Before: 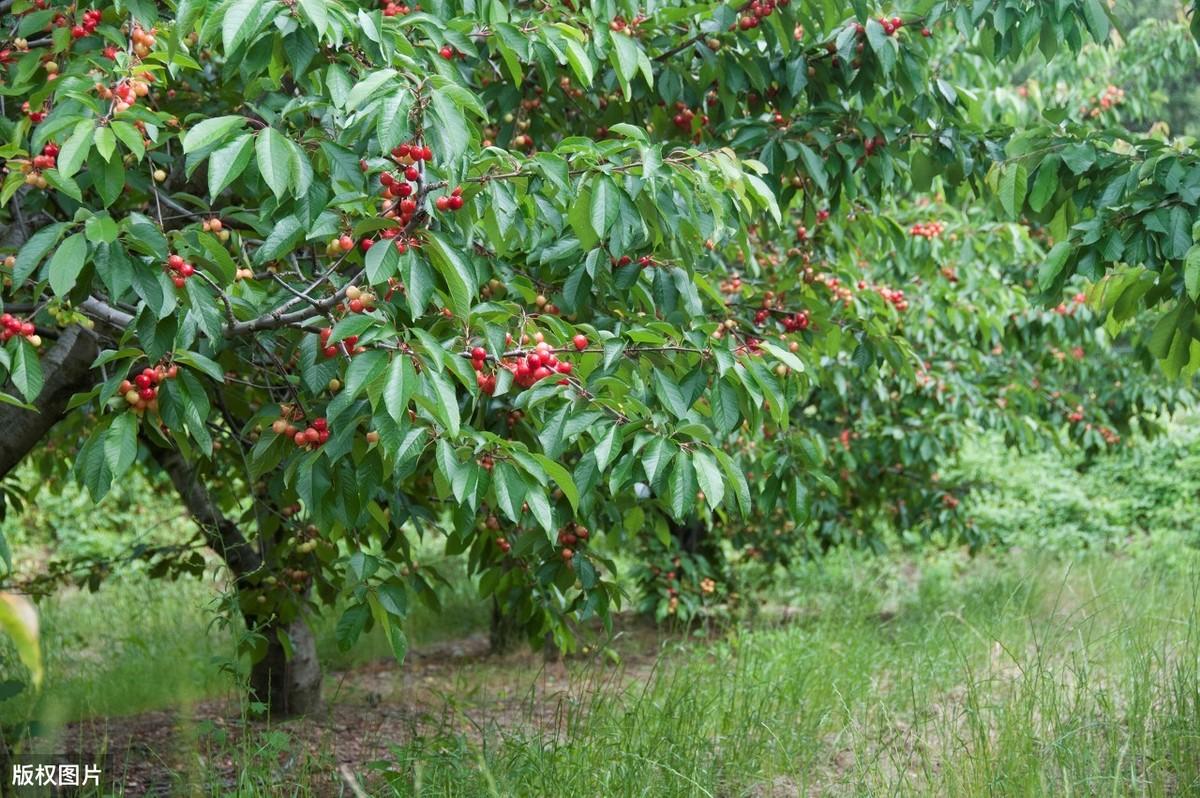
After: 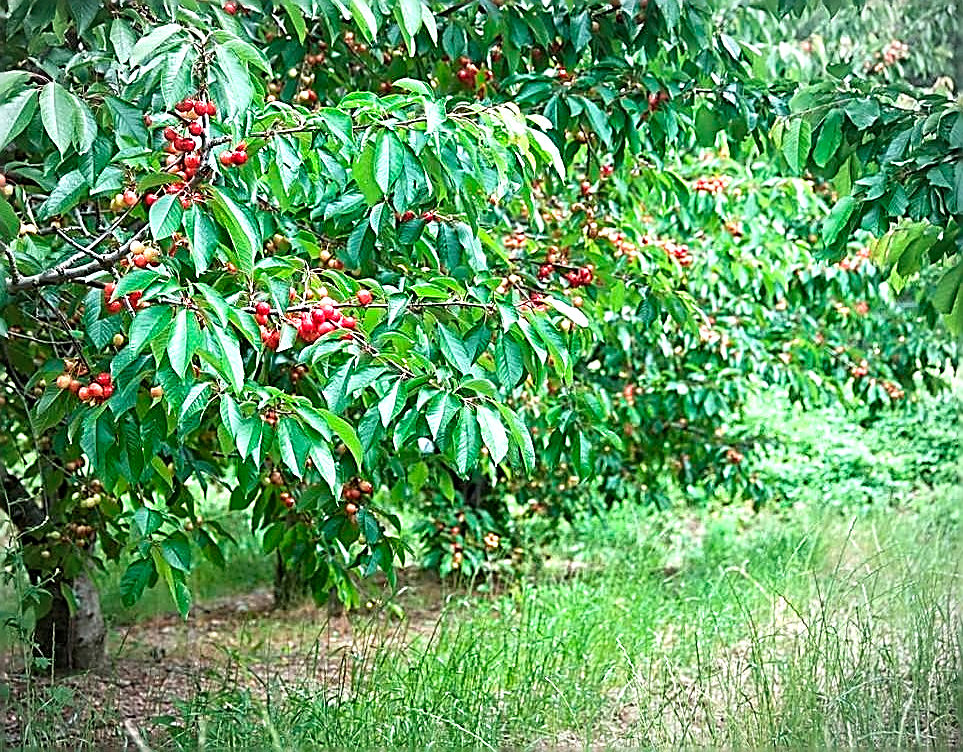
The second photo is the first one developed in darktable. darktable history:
exposure: black level correction 0, exposure 0.895 EV, compensate highlight preservation false
vignetting: fall-off radius 59.85%, automatic ratio true
sharpen: amount 1.987
crop and rotate: left 18.048%, top 5.745%, right 1.7%
